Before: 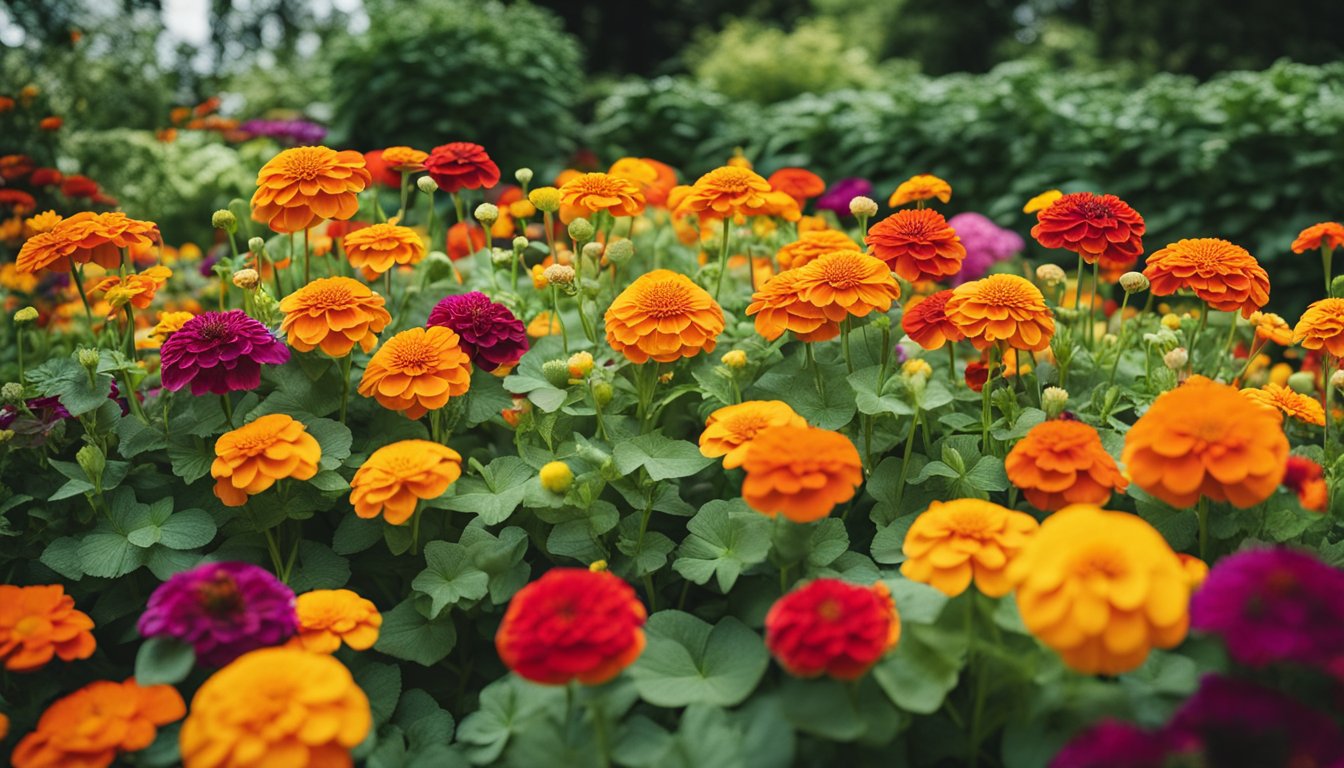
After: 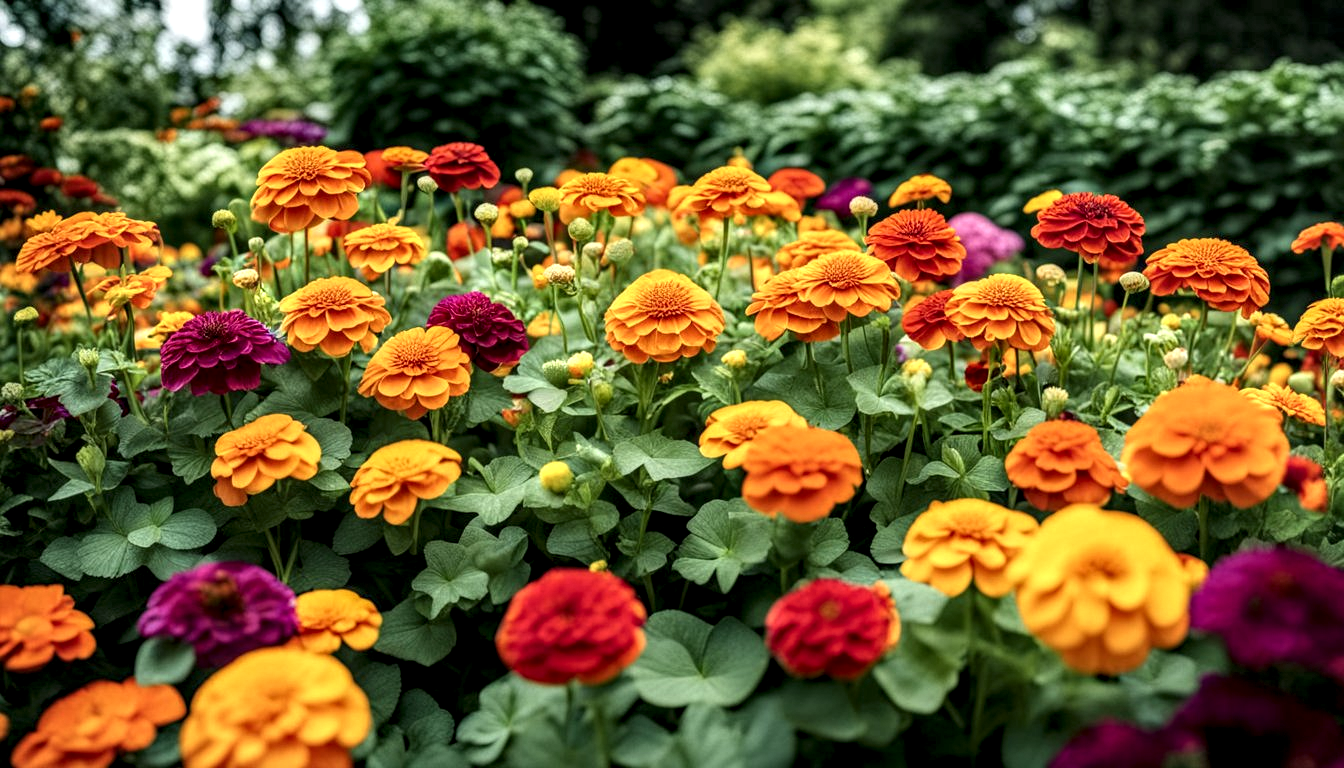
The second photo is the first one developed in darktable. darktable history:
local contrast: highlights 18%, detail 187%
exposure: black level correction 0.001, compensate highlight preservation false
